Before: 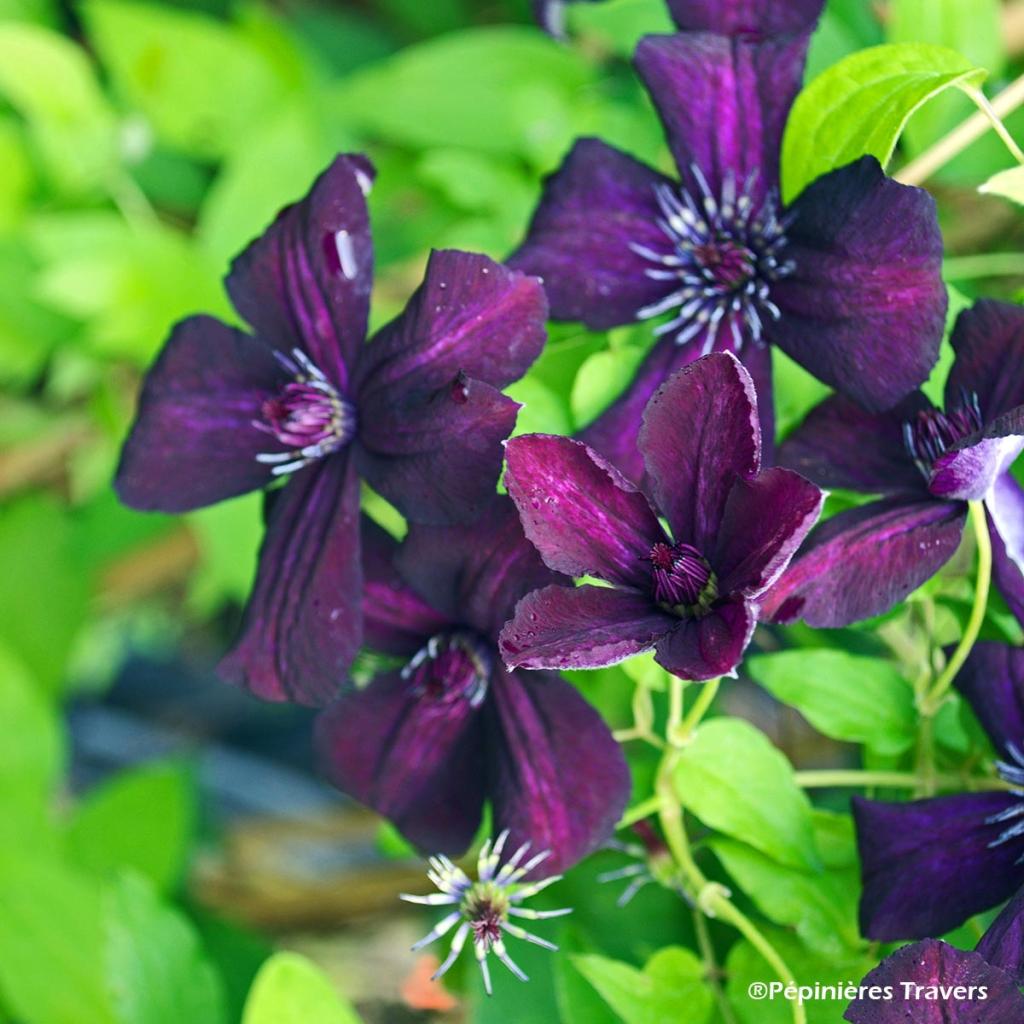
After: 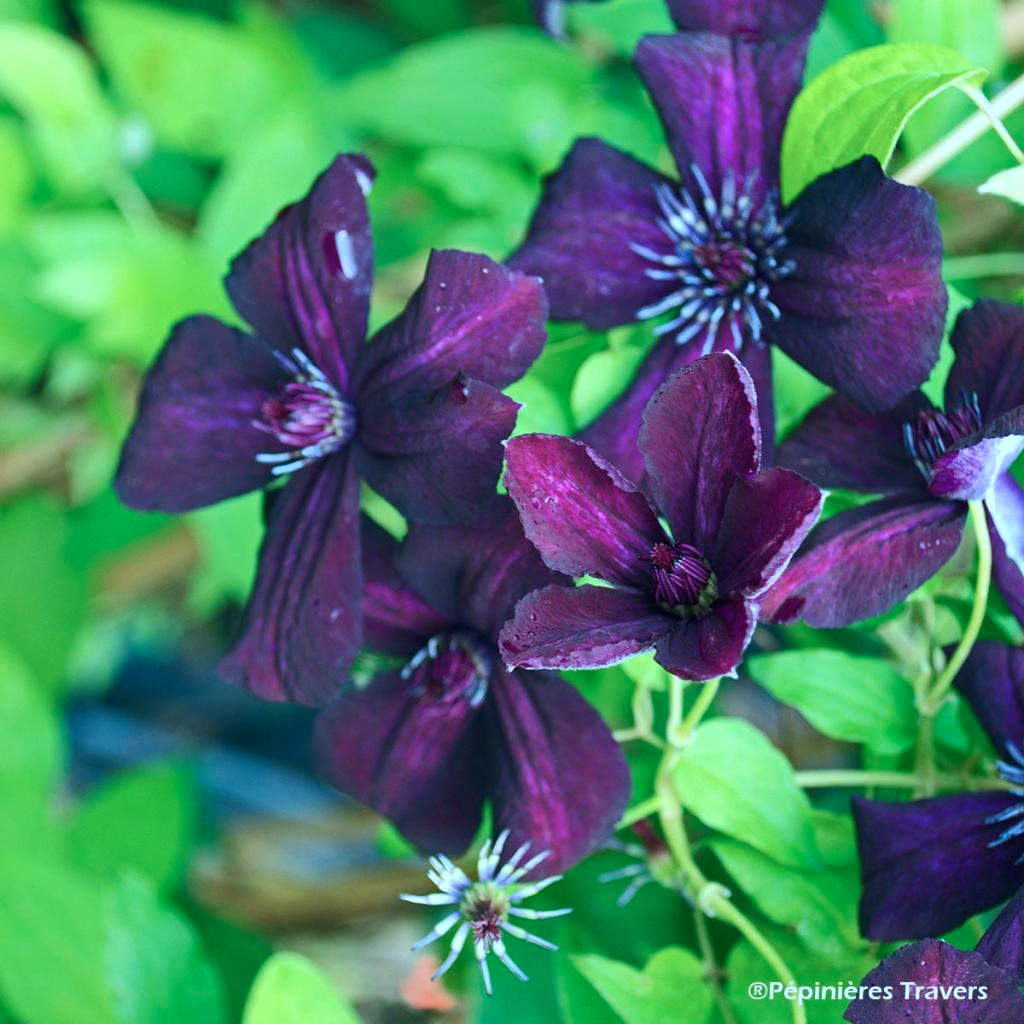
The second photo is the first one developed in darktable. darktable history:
tone equalizer: luminance estimator HSV value / RGB max
color correction: highlights a* -9.2, highlights b* -23.49
